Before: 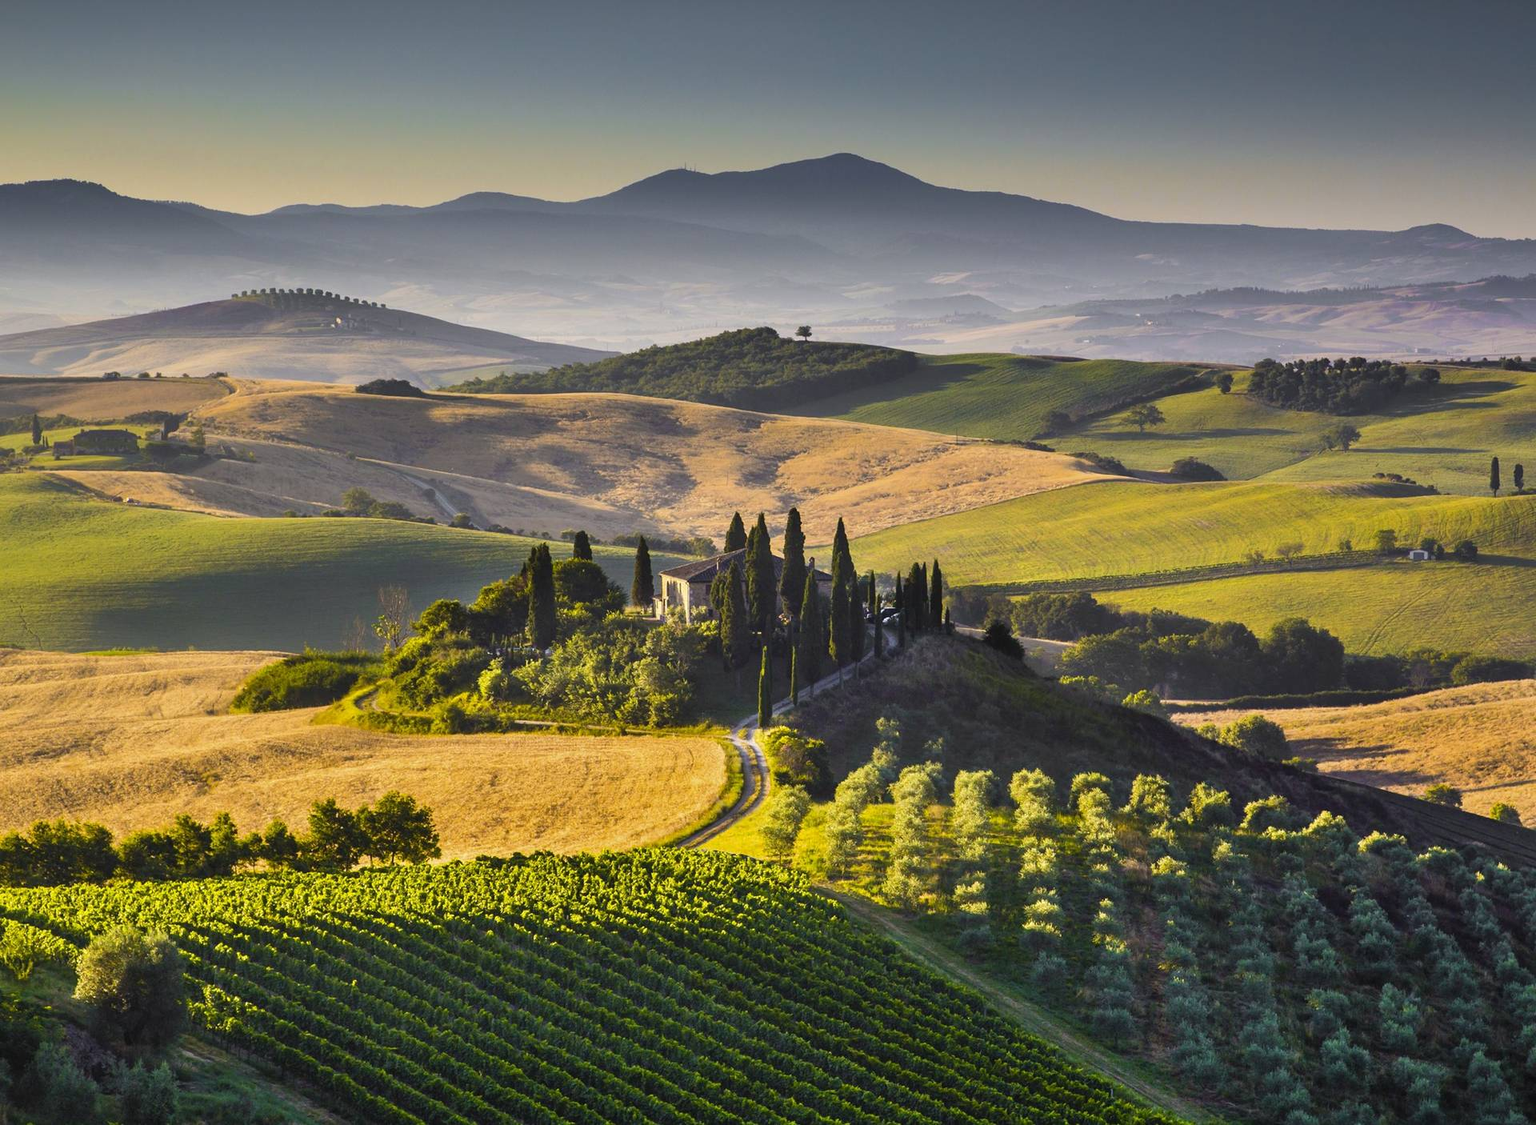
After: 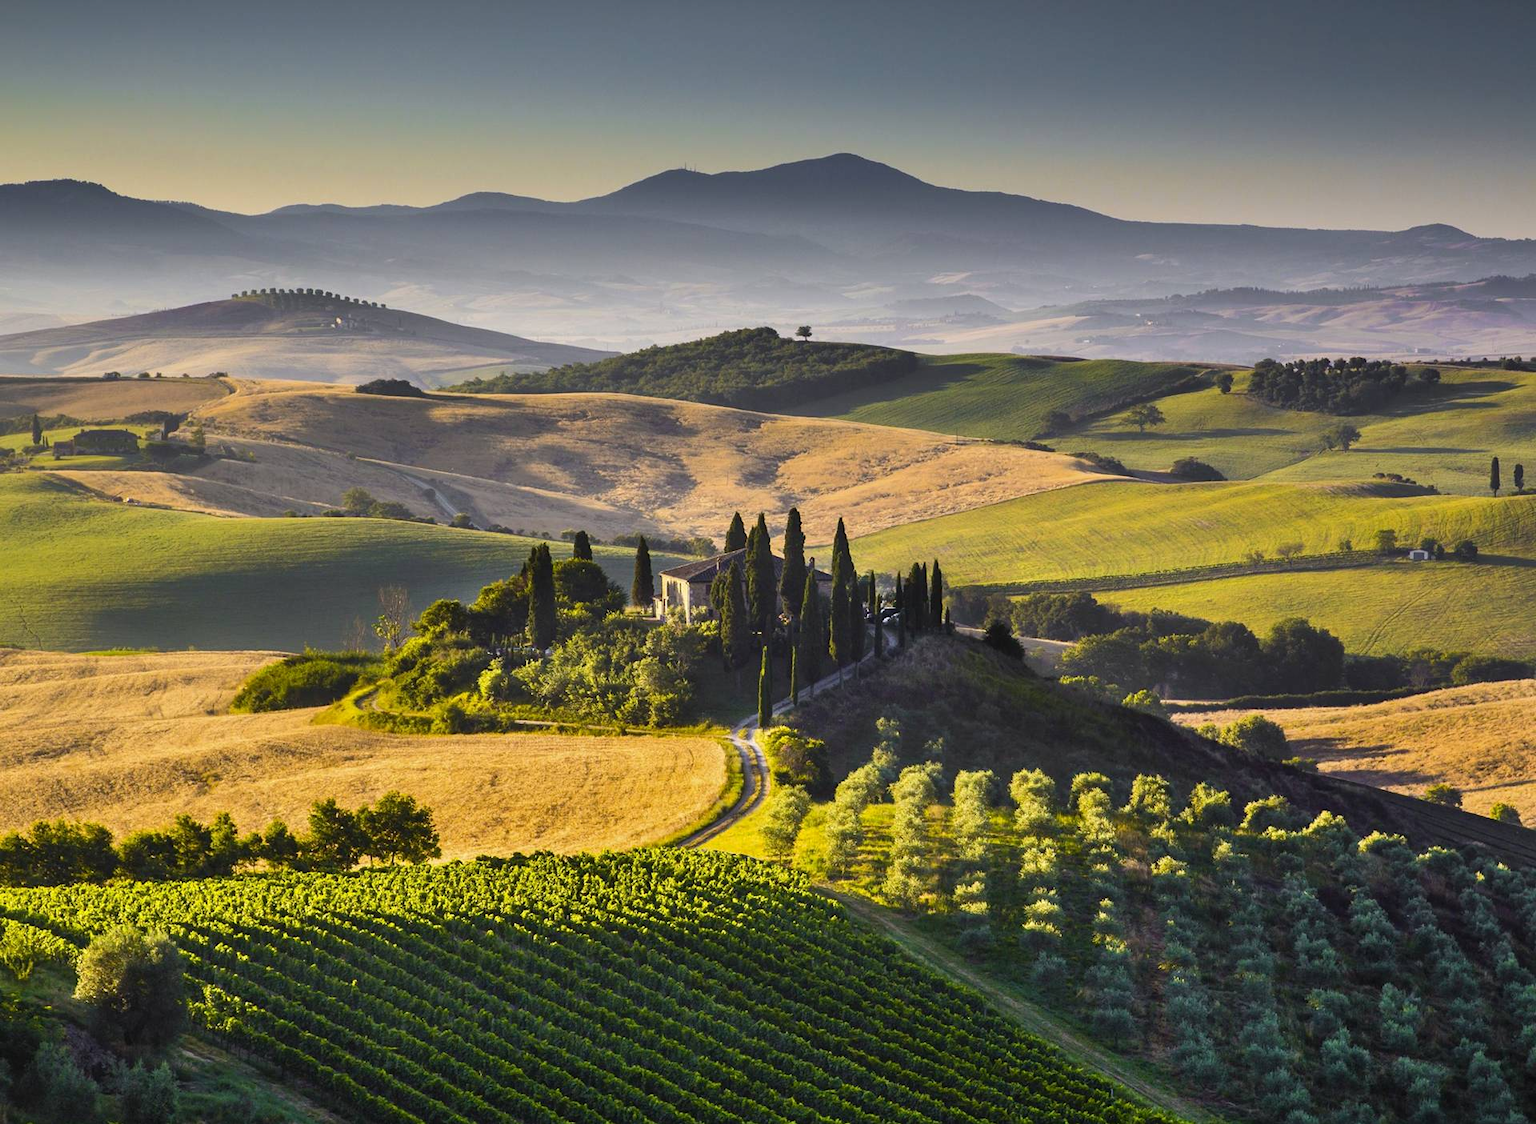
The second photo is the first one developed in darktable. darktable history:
contrast brightness saturation: contrast 0.085, saturation 0.017
